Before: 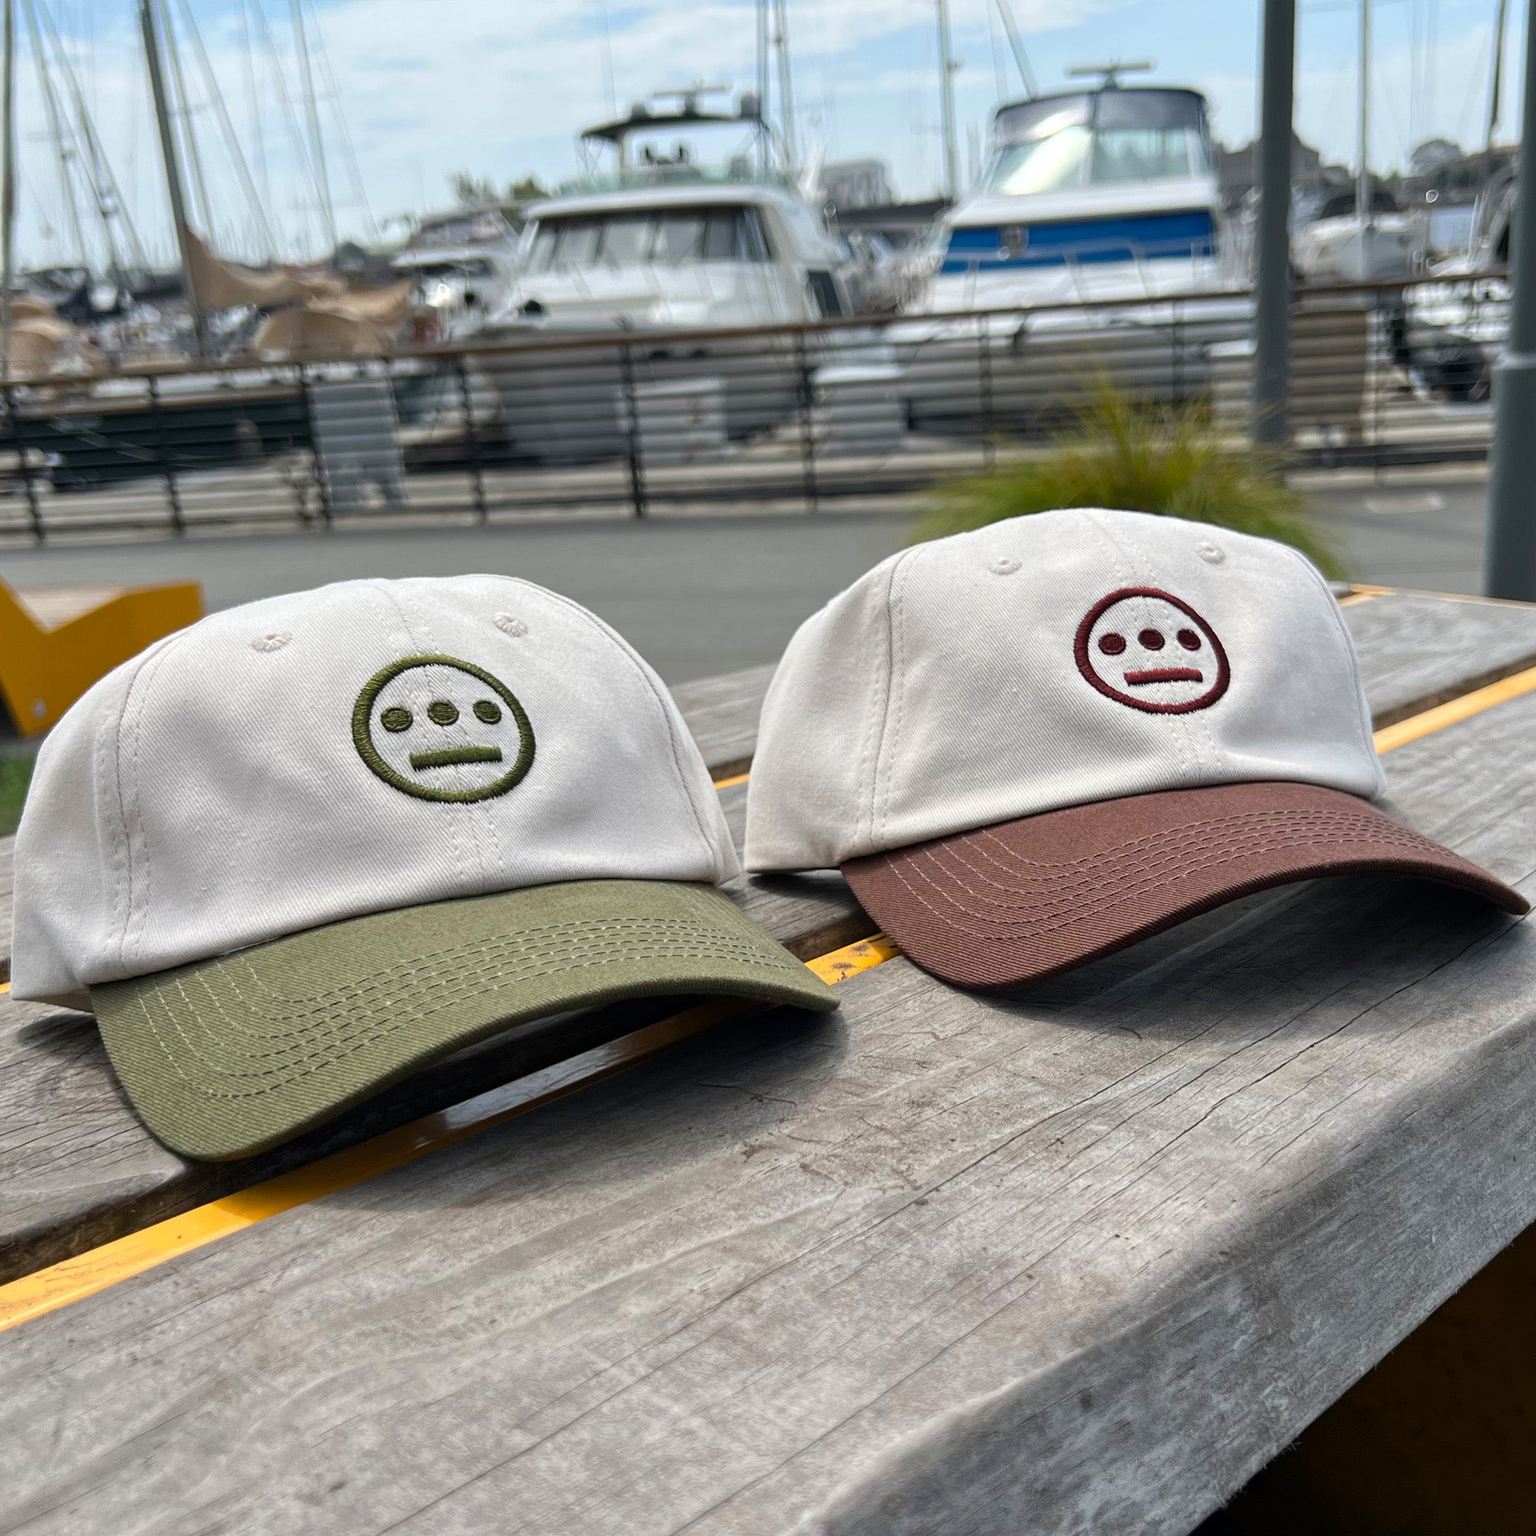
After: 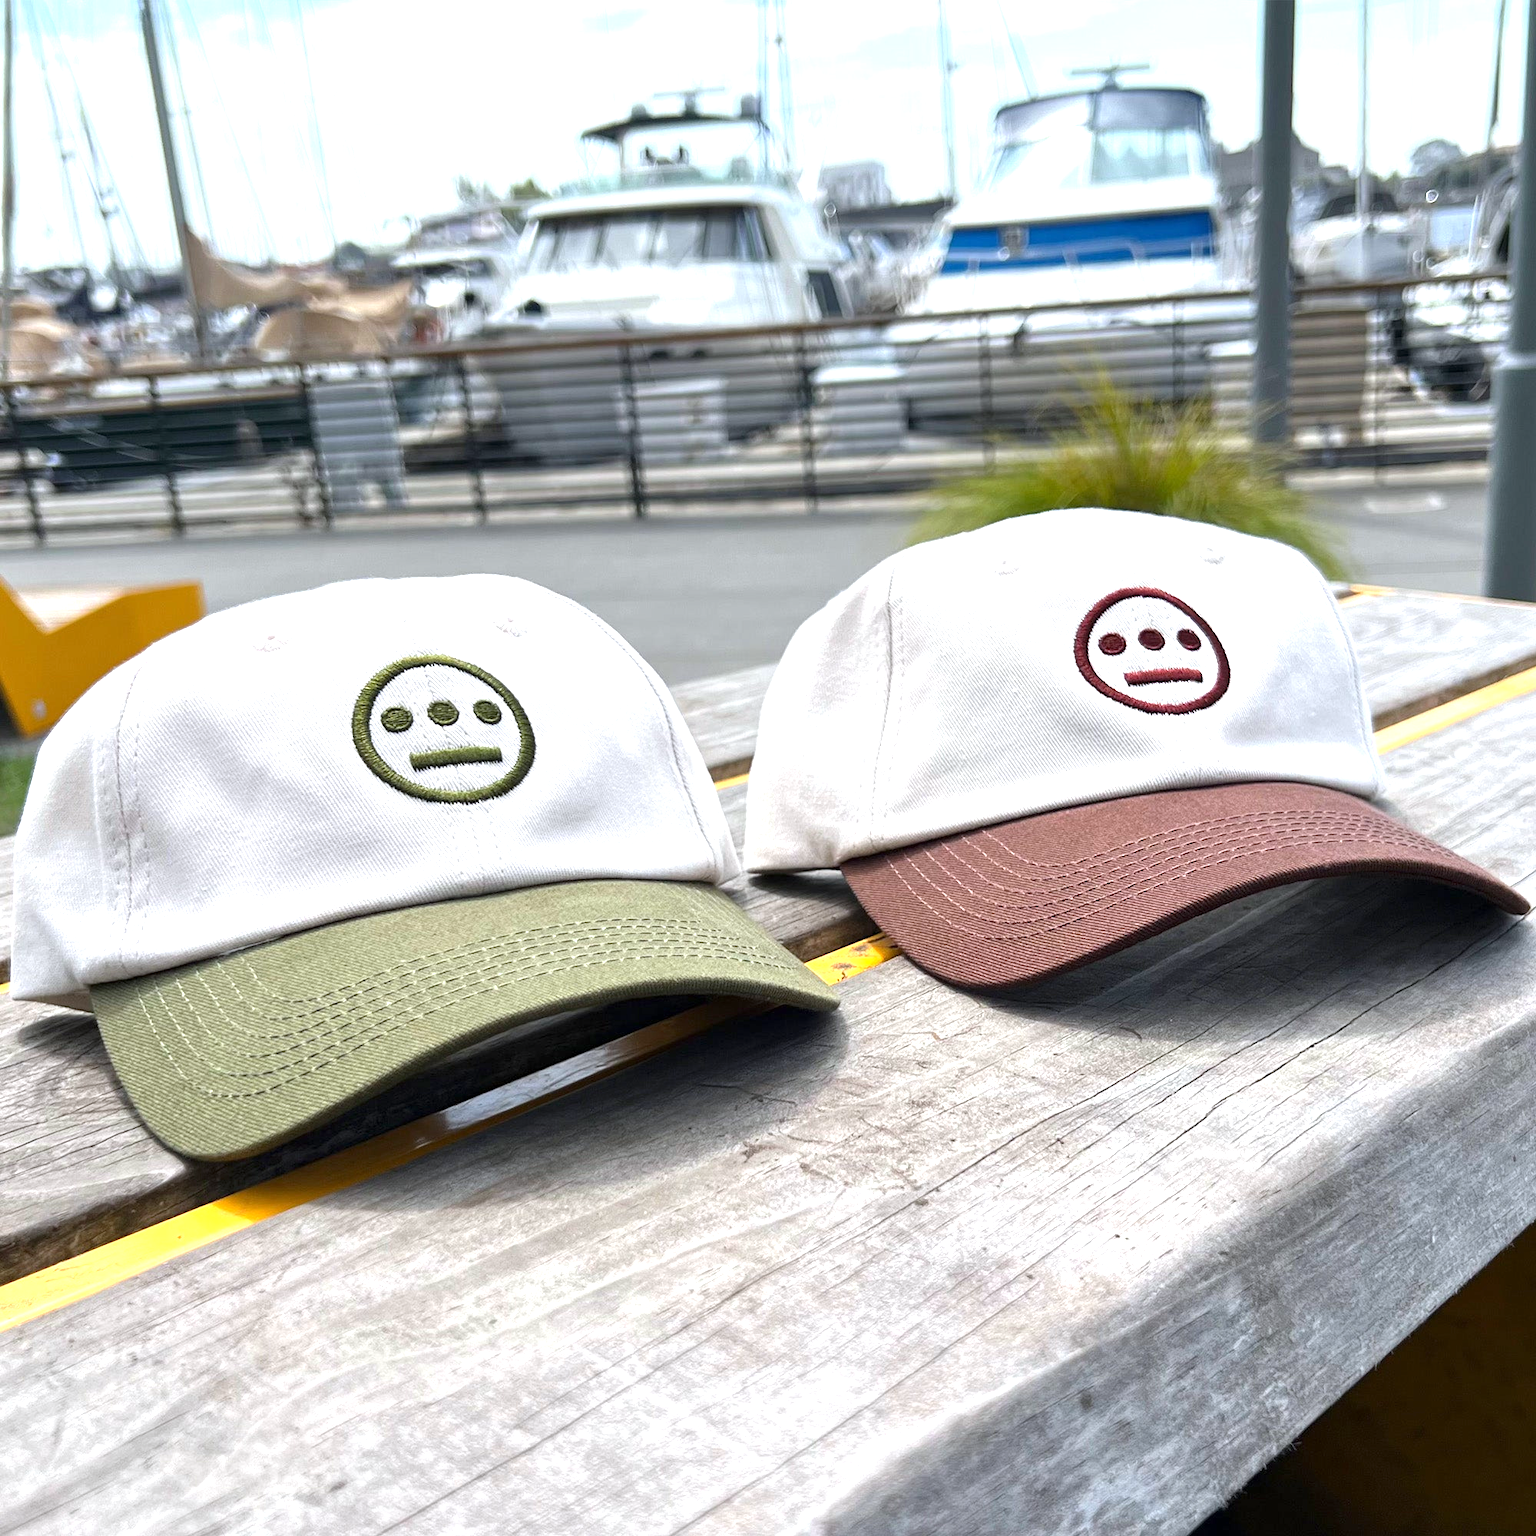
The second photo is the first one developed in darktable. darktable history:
exposure: exposure 1 EV, compensate highlight preservation false
white balance: red 0.983, blue 1.036
